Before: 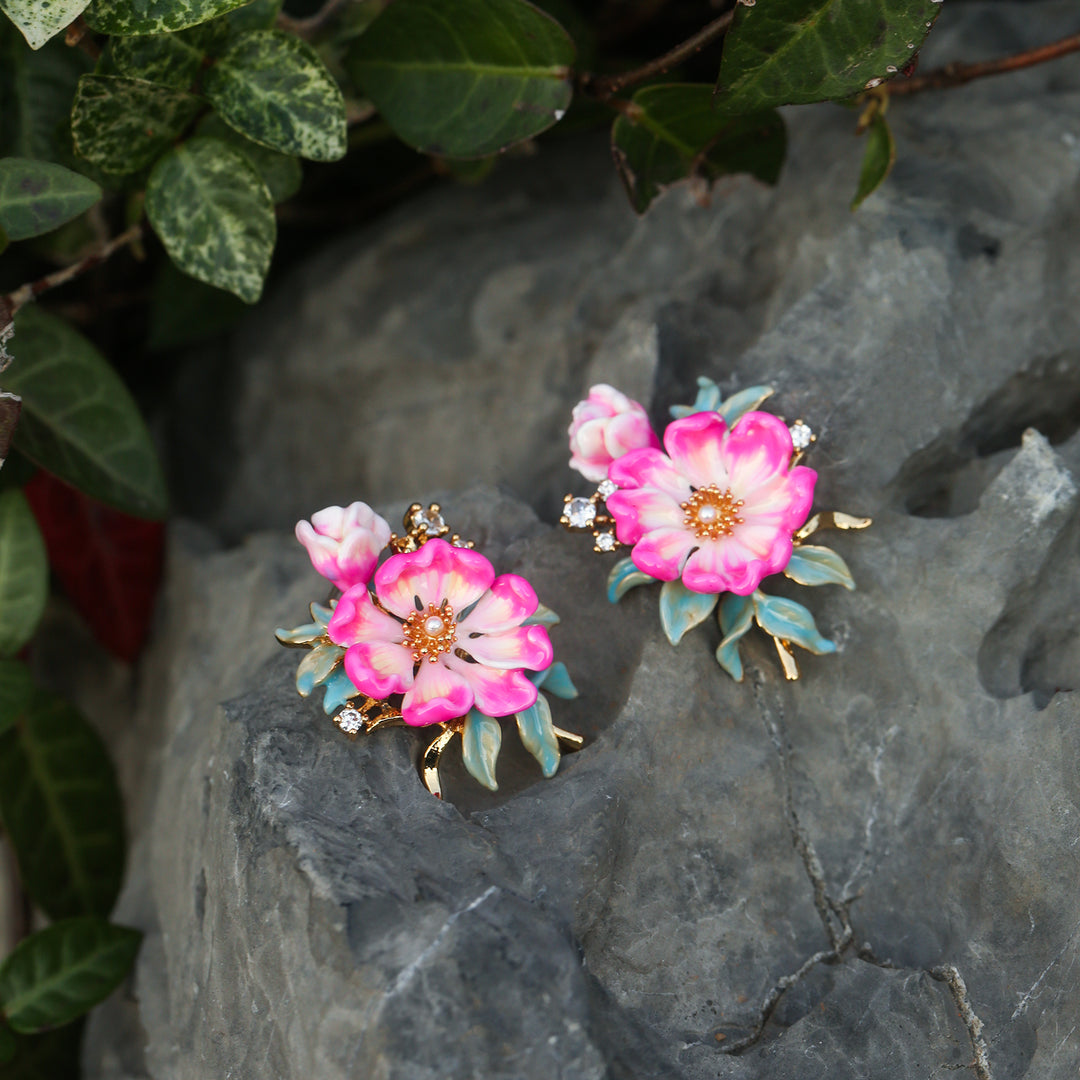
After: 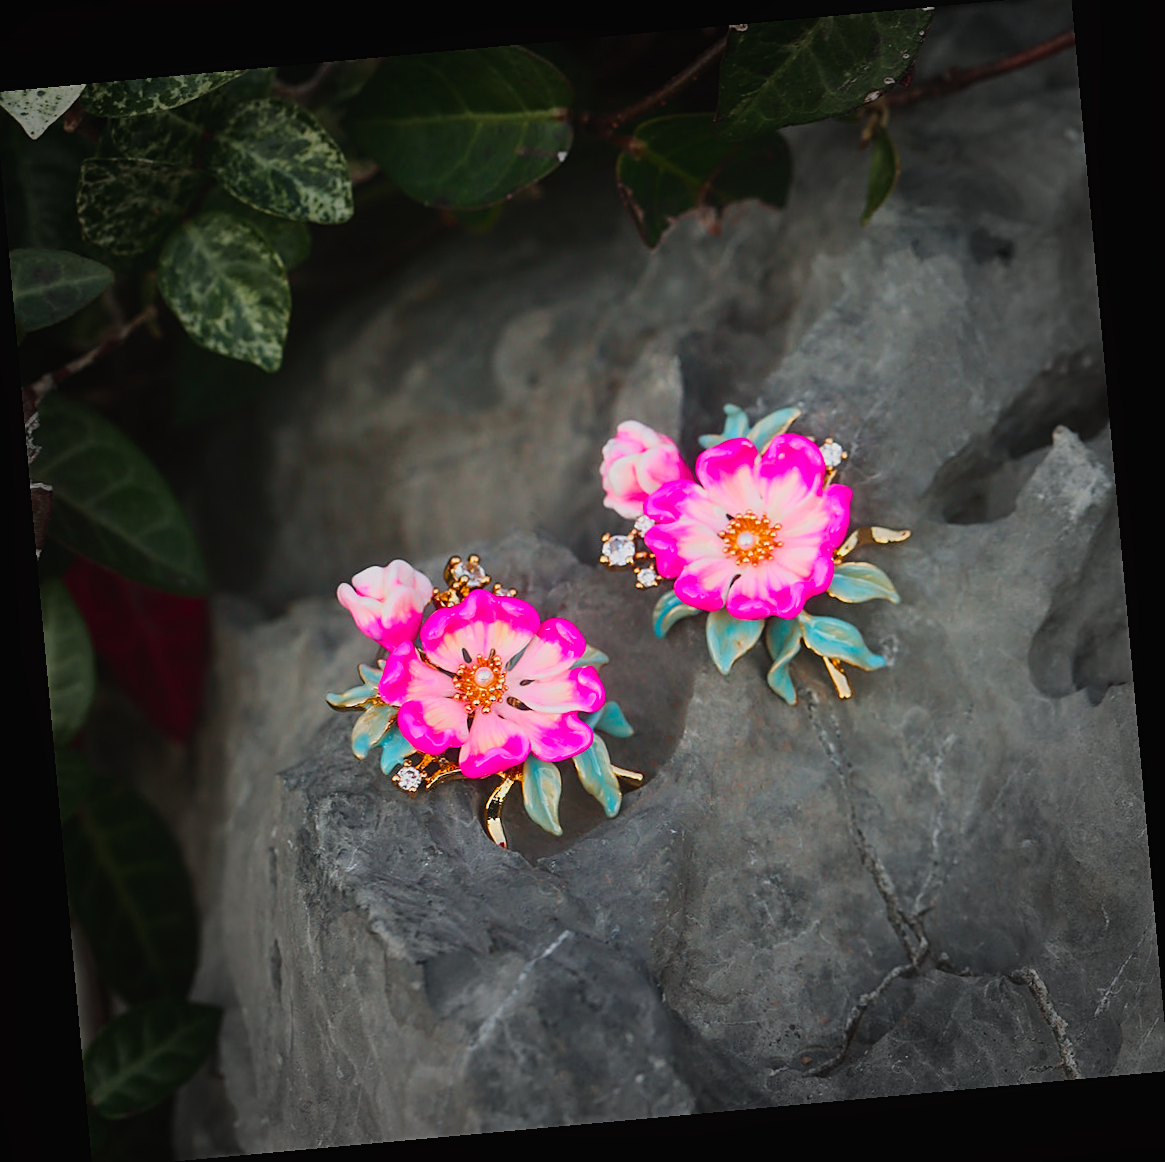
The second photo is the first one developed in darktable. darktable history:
vignetting: fall-off start 48.41%, automatic ratio true, width/height ratio 1.29, unbound false
tone curve: curves: ch0 [(0, 0.023) (0.184, 0.168) (0.491, 0.519) (0.748, 0.765) (1, 0.919)]; ch1 [(0, 0) (0.179, 0.173) (0.322, 0.32) (0.424, 0.424) (0.496, 0.501) (0.563, 0.586) (0.761, 0.803) (1, 1)]; ch2 [(0, 0) (0.434, 0.447) (0.483, 0.487) (0.557, 0.541) (0.697, 0.68) (1, 1)], color space Lab, independent channels, preserve colors none
crop: left 0.434%, top 0.485%, right 0.244%, bottom 0.386%
color balance rgb: linear chroma grading › global chroma 15%, perceptual saturation grading › global saturation 30%
sharpen: on, module defaults
contrast equalizer: octaves 7, y [[0.6 ×6], [0.55 ×6], [0 ×6], [0 ×6], [0 ×6]], mix -0.36
rotate and perspective: rotation -5.2°, automatic cropping off
